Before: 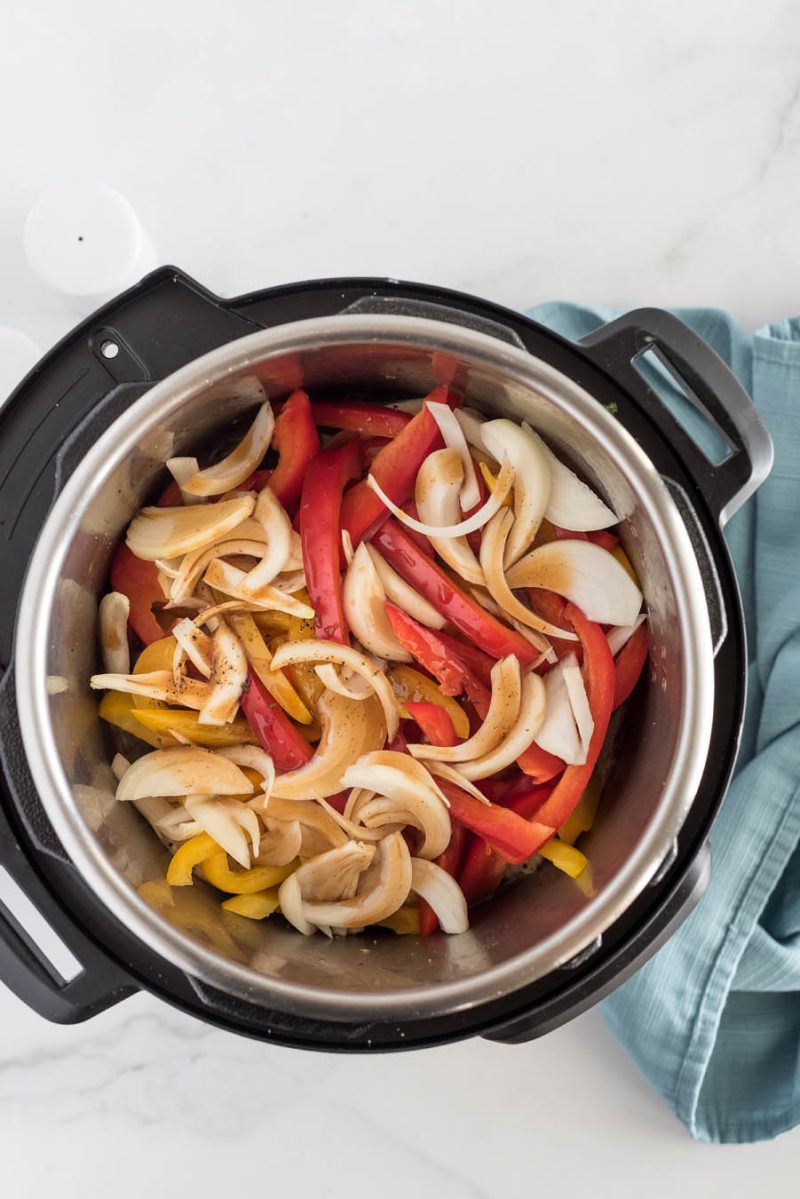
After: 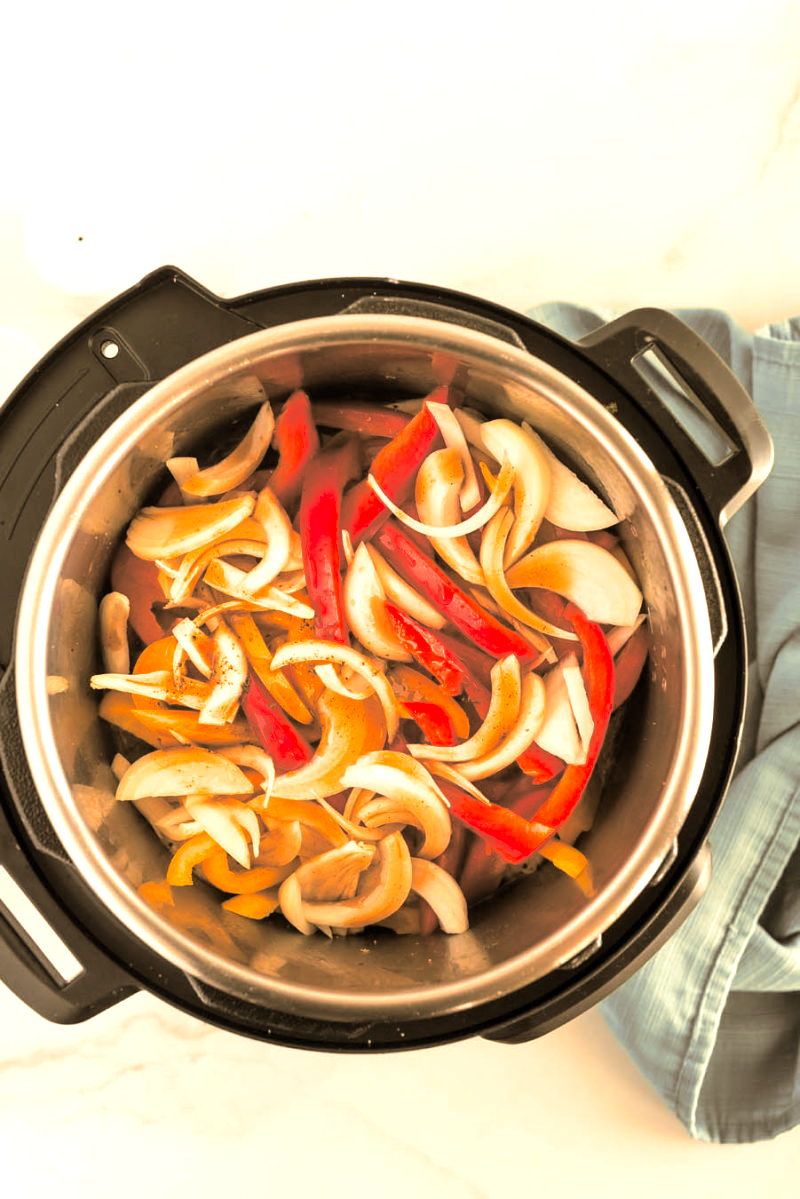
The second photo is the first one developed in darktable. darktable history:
levels: levels [0, 0.43, 0.859]
split-toning: shadows › hue 37.98°, highlights › hue 185.58°, balance -55.261
white balance: red 1.123, blue 0.83
color zones: curves: ch0 [(0, 0.499) (0.143, 0.5) (0.286, 0.5) (0.429, 0.476) (0.571, 0.284) (0.714, 0.243) (0.857, 0.449) (1, 0.499)]; ch1 [(0, 0.532) (0.143, 0.645) (0.286, 0.696) (0.429, 0.211) (0.571, 0.504) (0.714, 0.493) (0.857, 0.495) (1, 0.532)]; ch2 [(0, 0.5) (0.143, 0.5) (0.286, 0.427) (0.429, 0.324) (0.571, 0.5) (0.714, 0.5) (0.857, 0.5) (1, 0.5)]
